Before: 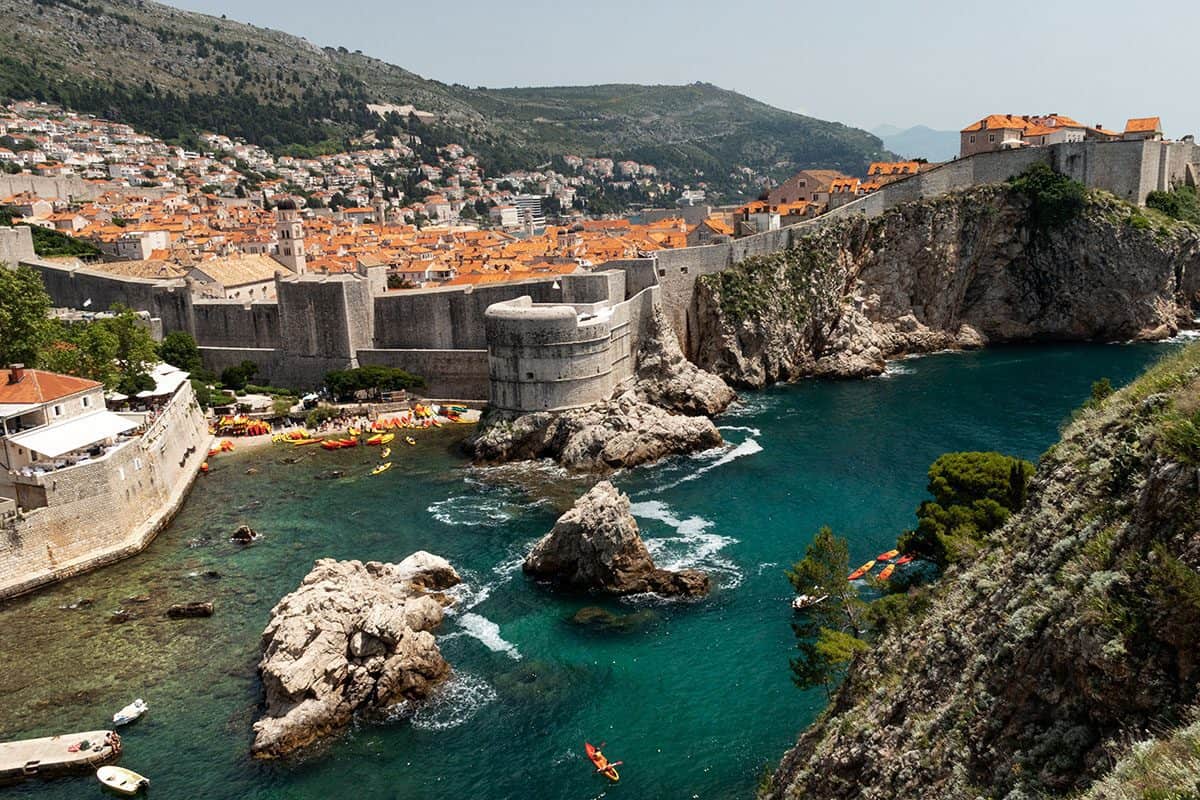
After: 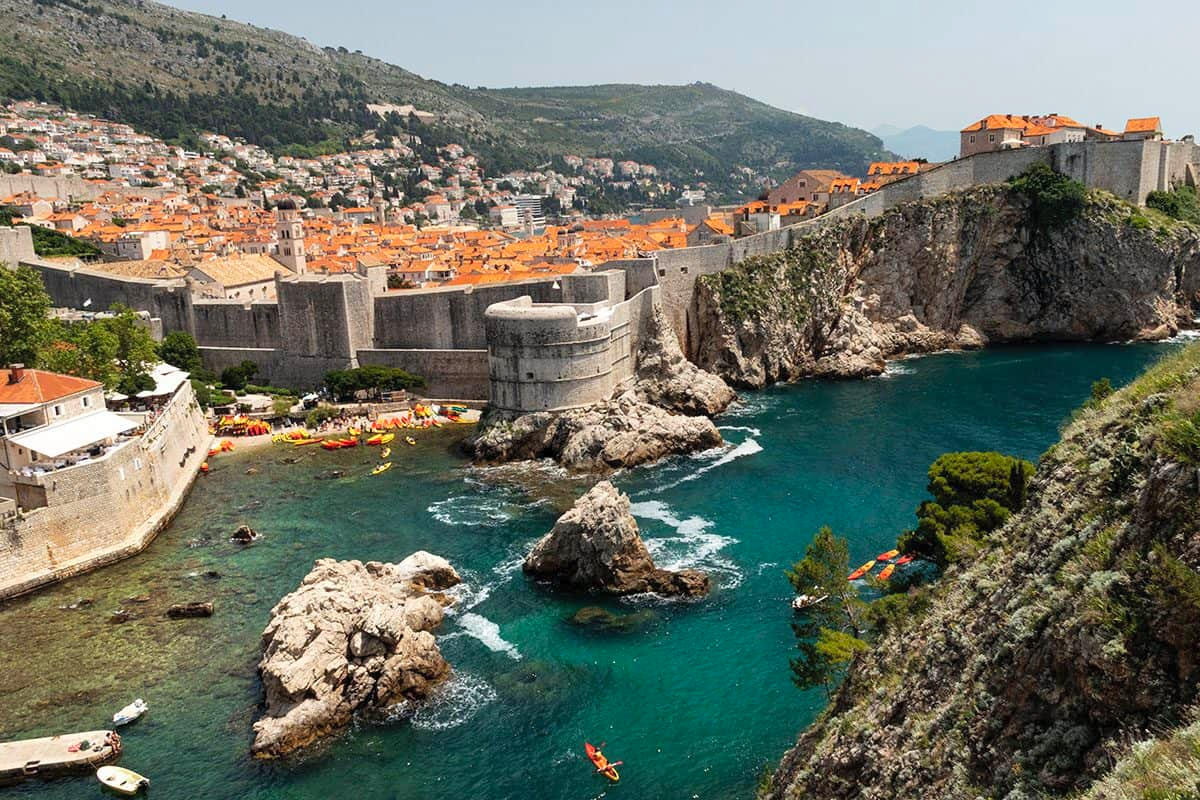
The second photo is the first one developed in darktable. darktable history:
contrast brightness saturation: brightness 0.086, saturation 0.191
